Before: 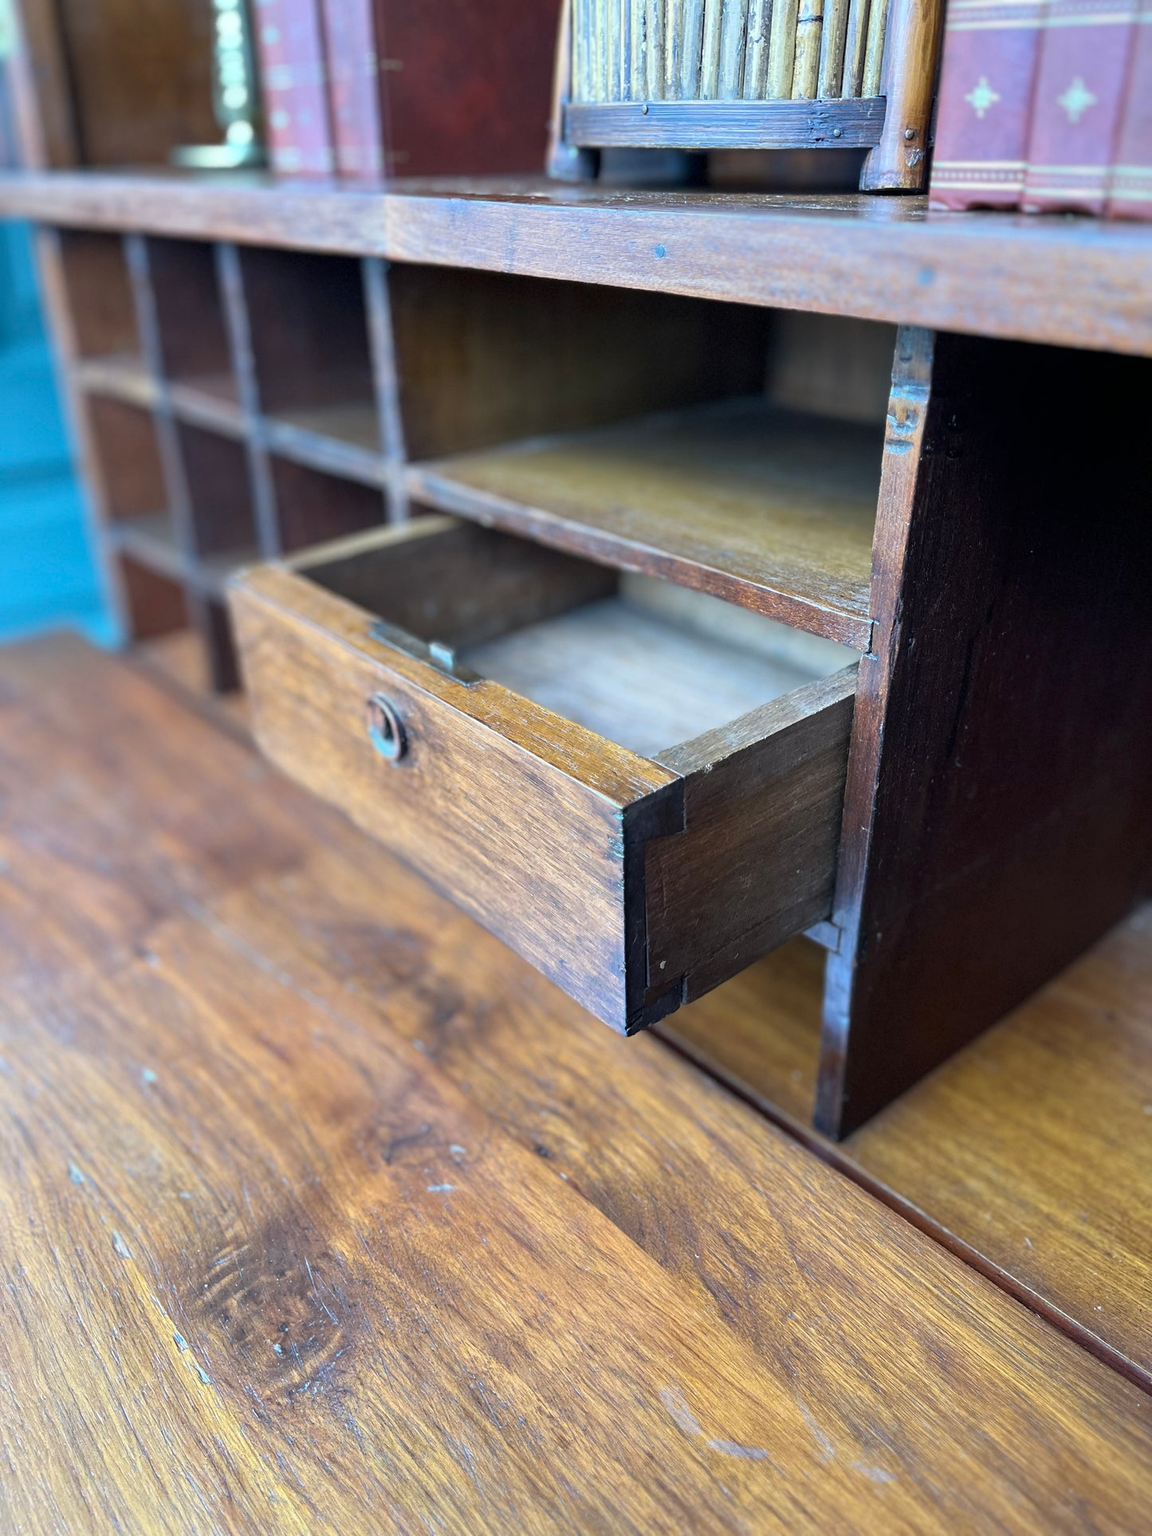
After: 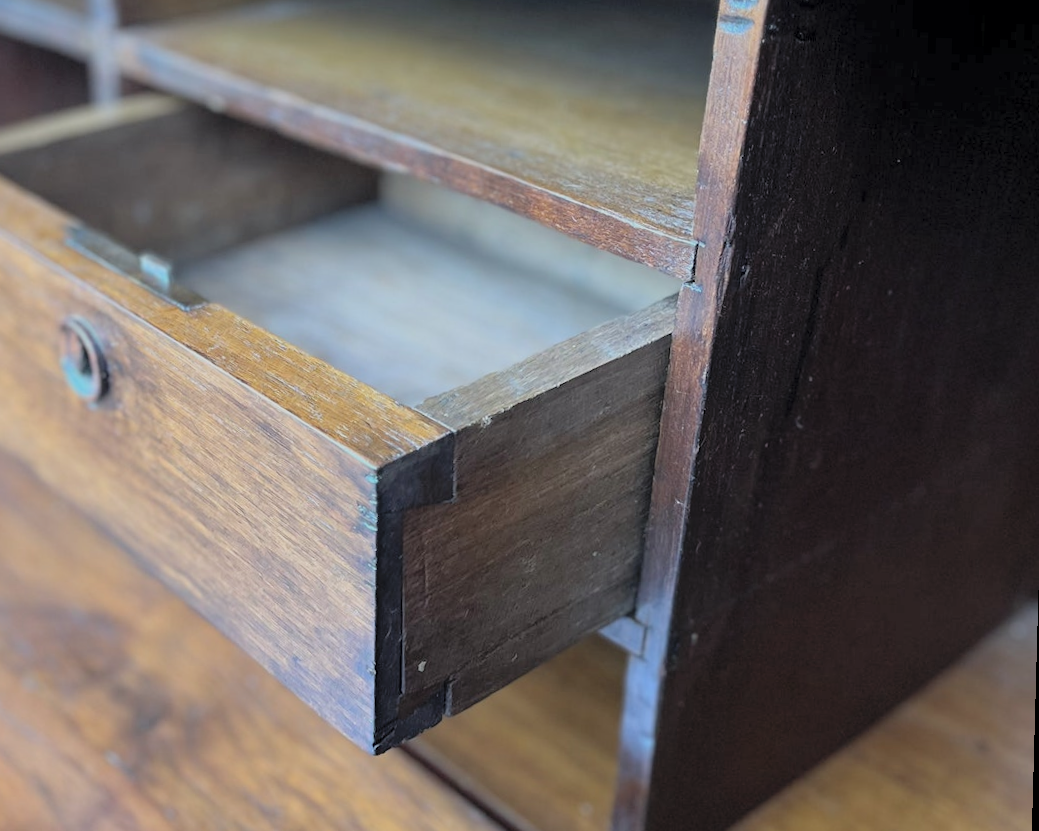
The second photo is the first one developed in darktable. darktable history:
crop and rotate: left 27.938%, top 27.046%, bottom 27.046%
contrast brightness saturation: brightness 0.28
white balance: emerald 1
rotate and perspective: rotation 1.57°, crop left 0.018, crop right 0.982, crop top 0.039, crop bottom 0.961
exposure: black level correction 0, exposure -0.766 EV, compensate highlight preservation false
